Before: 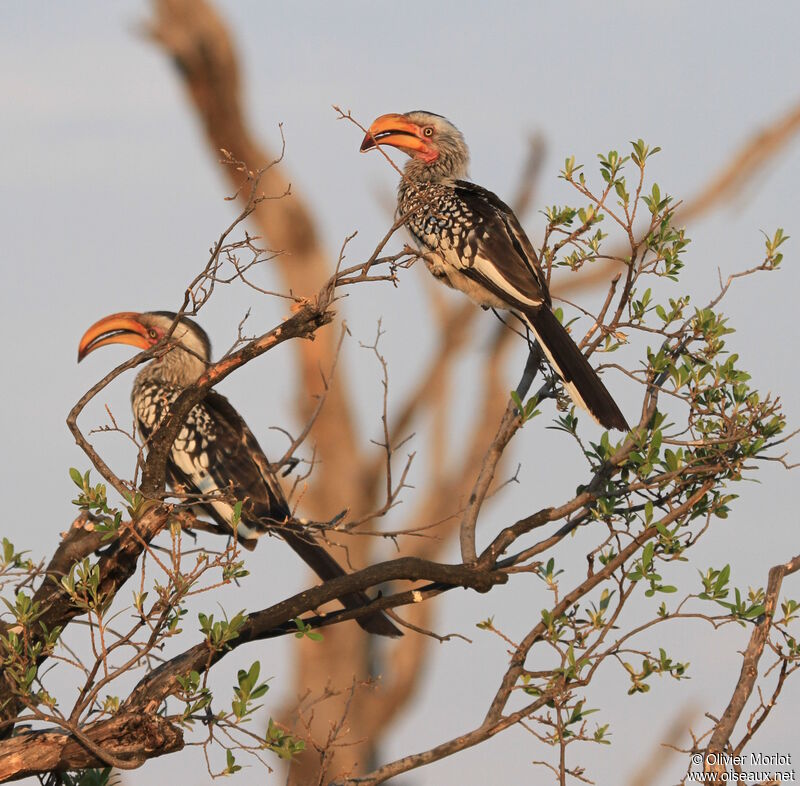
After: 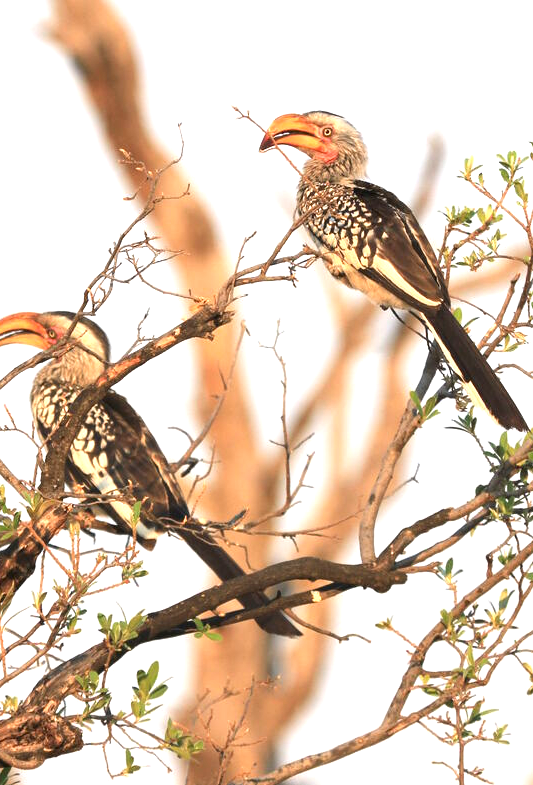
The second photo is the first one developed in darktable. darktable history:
tone equalizer: on, module defaults
crop and rotate: left 12.648%, right 20.685%
exposure: black level correction 0, exposure 1.2 EV, compensate exposure bias true, compensate highlight preservation false
